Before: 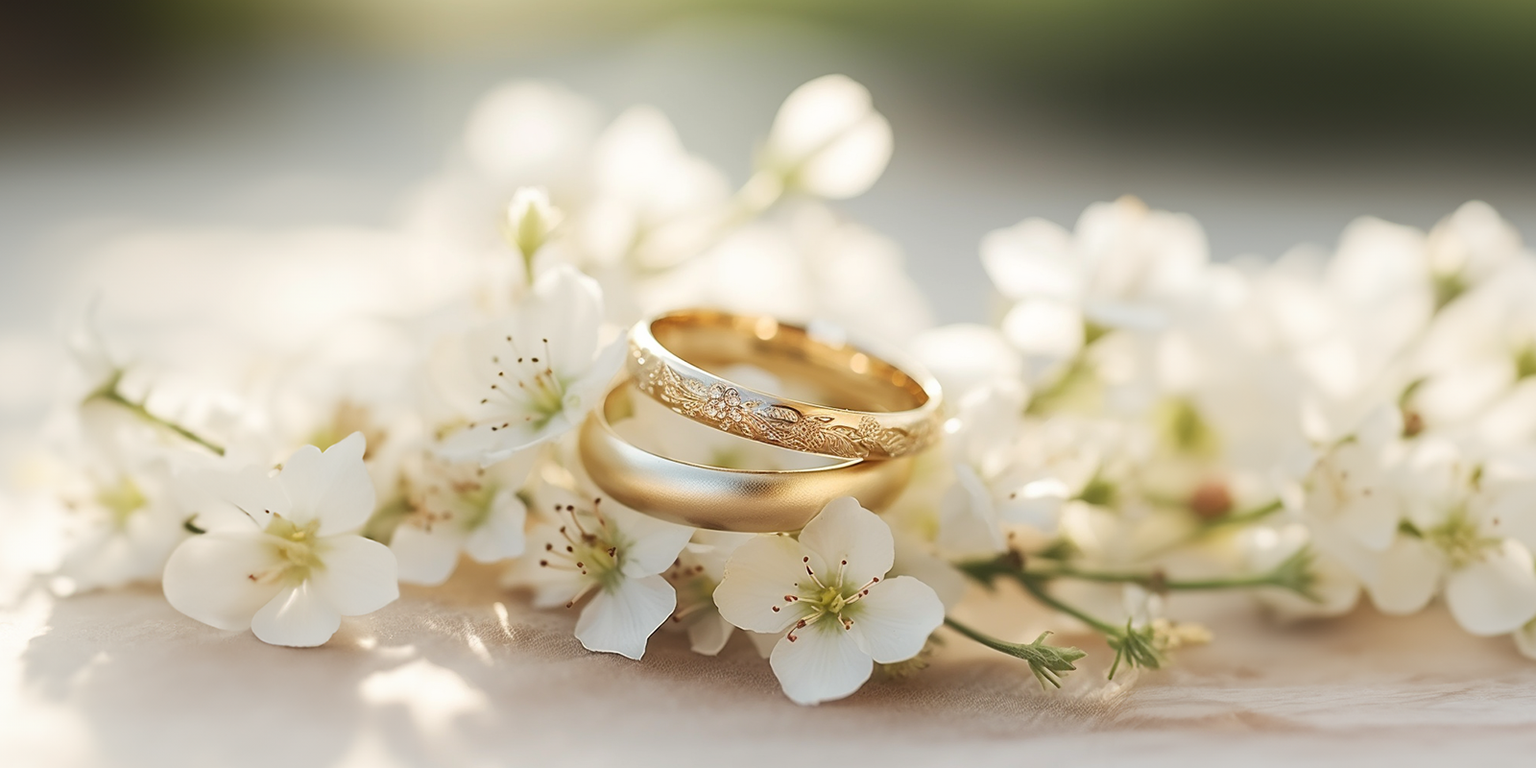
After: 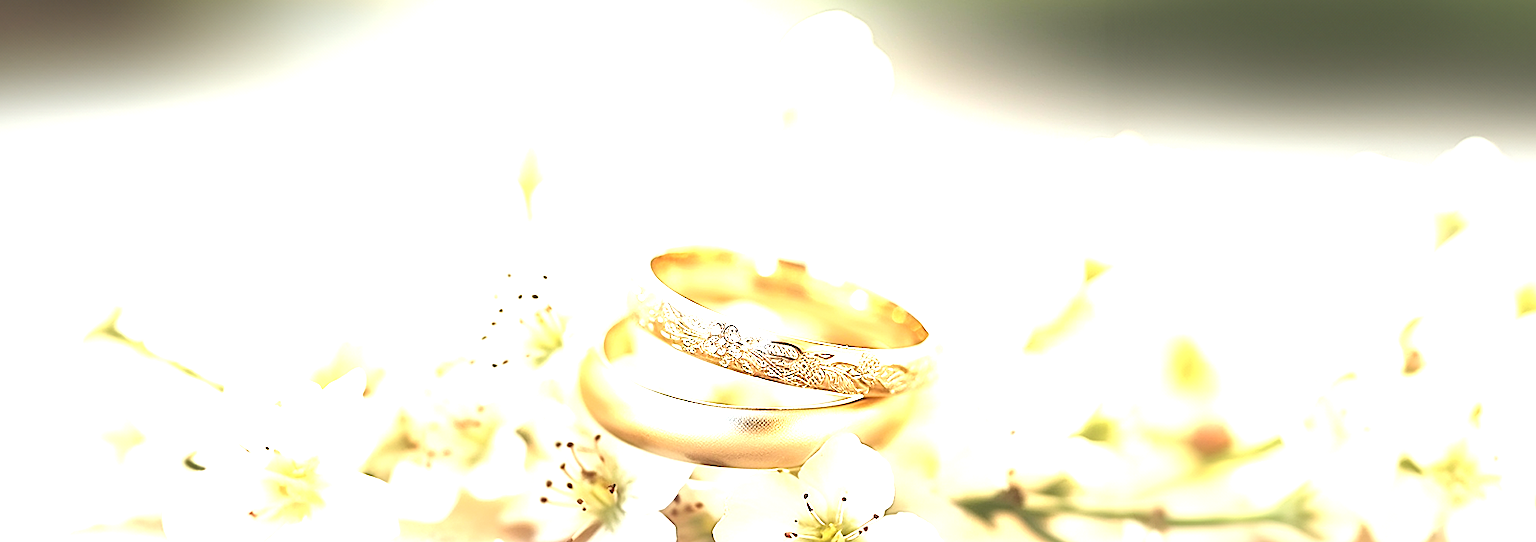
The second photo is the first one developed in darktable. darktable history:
crop and rotate: top 8.293%, bottom 20.996%
exposure: black level correction 0, exposure 1.675 EV, compensate exposure bias true, compensate highlight preservation false
sharpen: on, module defaults
